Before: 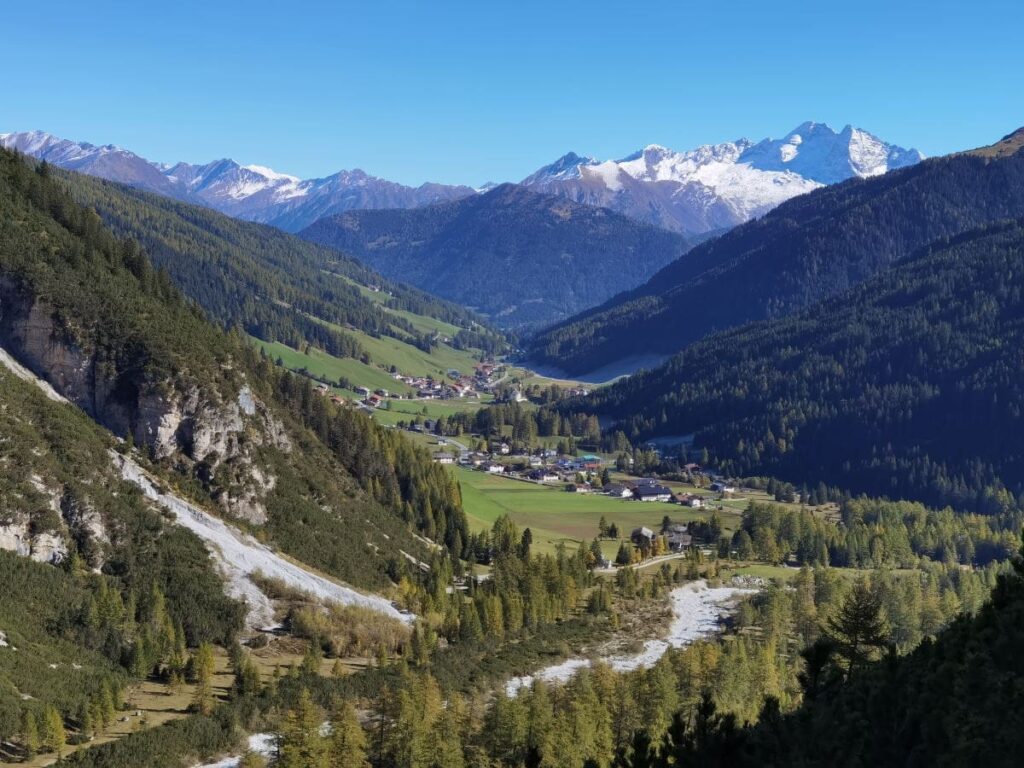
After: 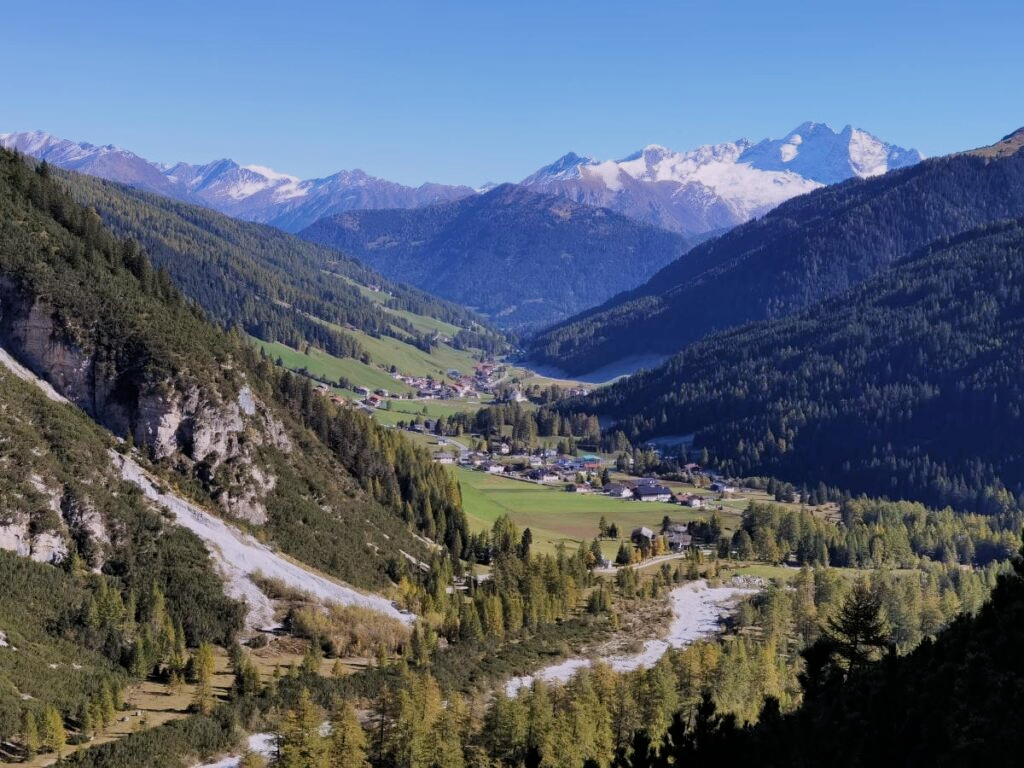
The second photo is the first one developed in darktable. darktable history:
filmic rgb: black relative exposure -7.65 EV, white relative exposure 4.56 EV, hardness 3.61
levels: levels [0, 0.476, 0.951]
white balance: red 1.05, blue 1.072
